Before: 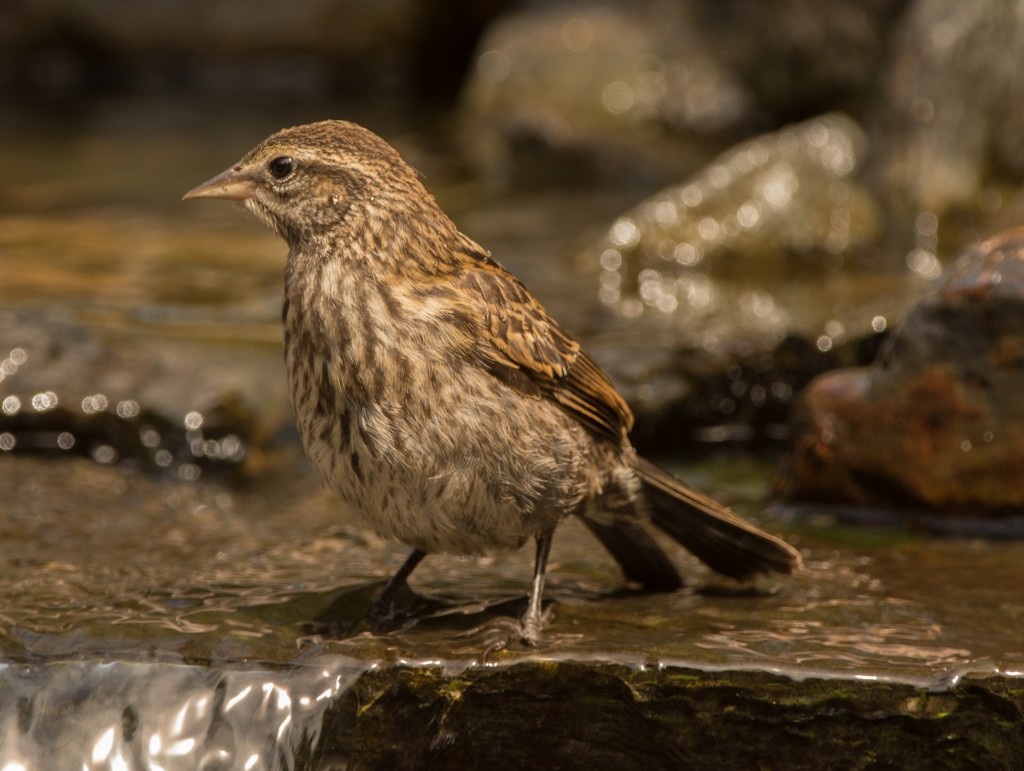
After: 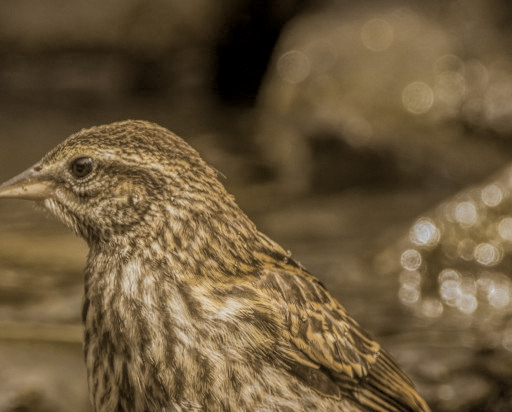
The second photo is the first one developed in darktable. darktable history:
local contrast: highlights 20%, shadows 30%, detail 200%, midtone range 0.2
split-toning: shadows › hue 37.98°, highlights › hue 185.58°, balance -55.261
shadows and highlights: on, module defaults
crop: left 19.556%, right 30.401%, bottom 46.458%
color contrast: green-magenta contrast 0.8, blue-yellow contrast 1.1, unbound 0
white balance: red 0.931, blue 1.11
